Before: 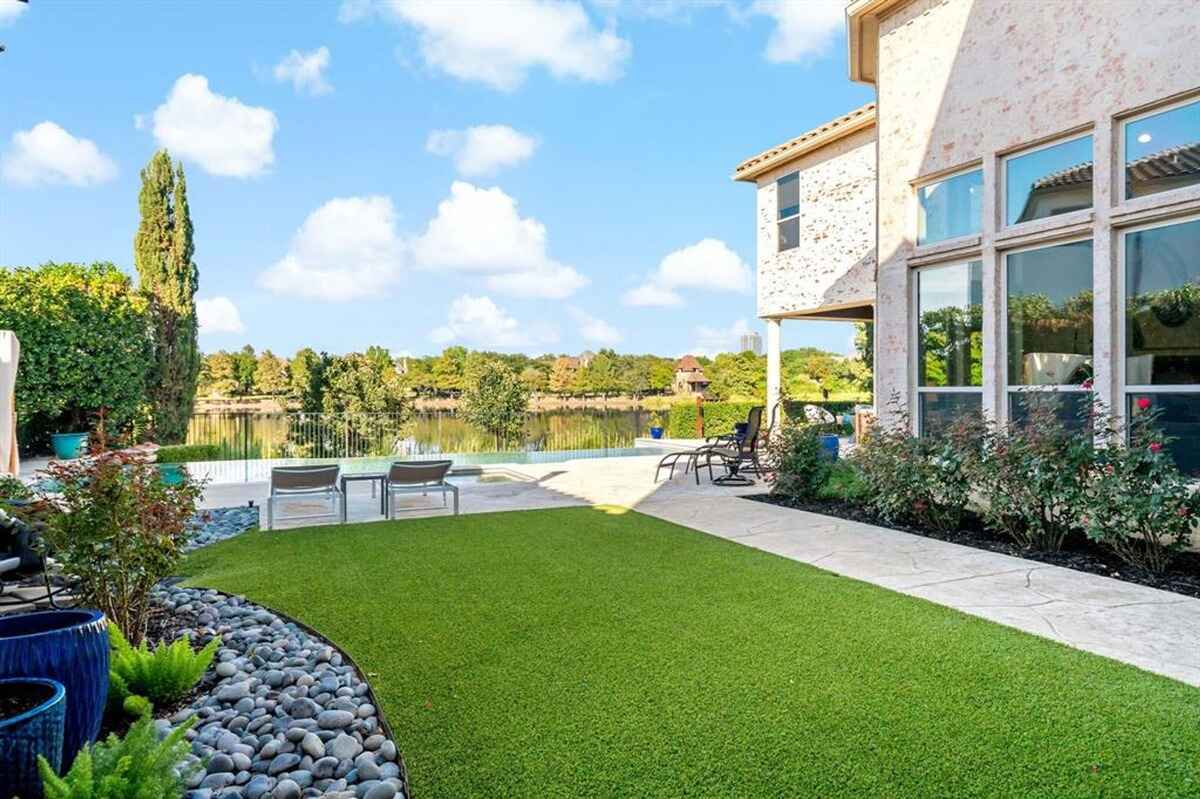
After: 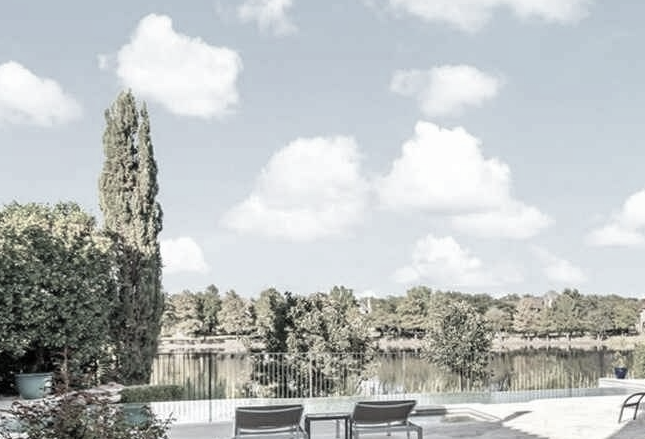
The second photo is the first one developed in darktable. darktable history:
crop and rotate: left 3.058%, top 7.634%, right 43.184%, bottom 37.317%
color correction: highlights b* 0.008, saturation 0.208
